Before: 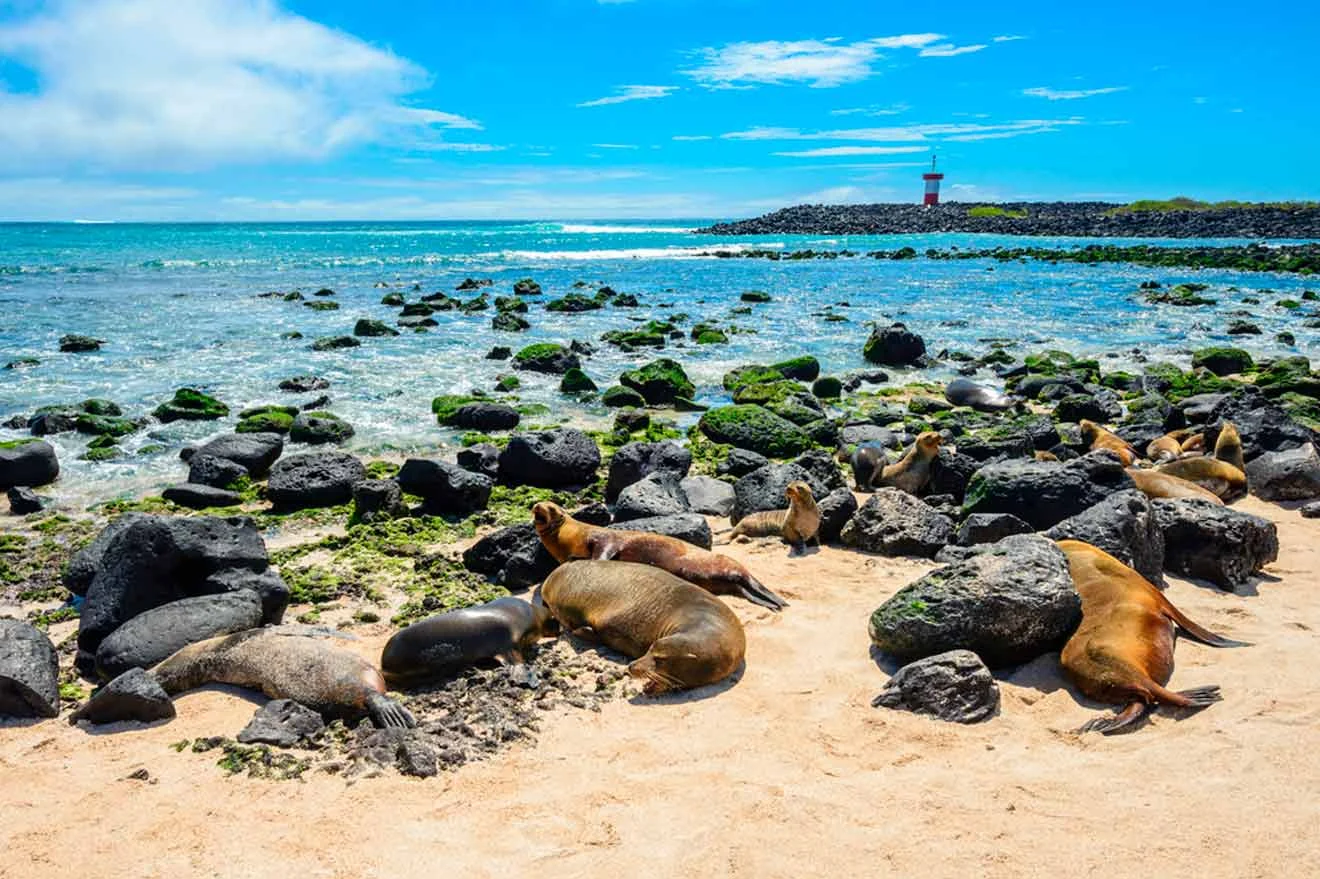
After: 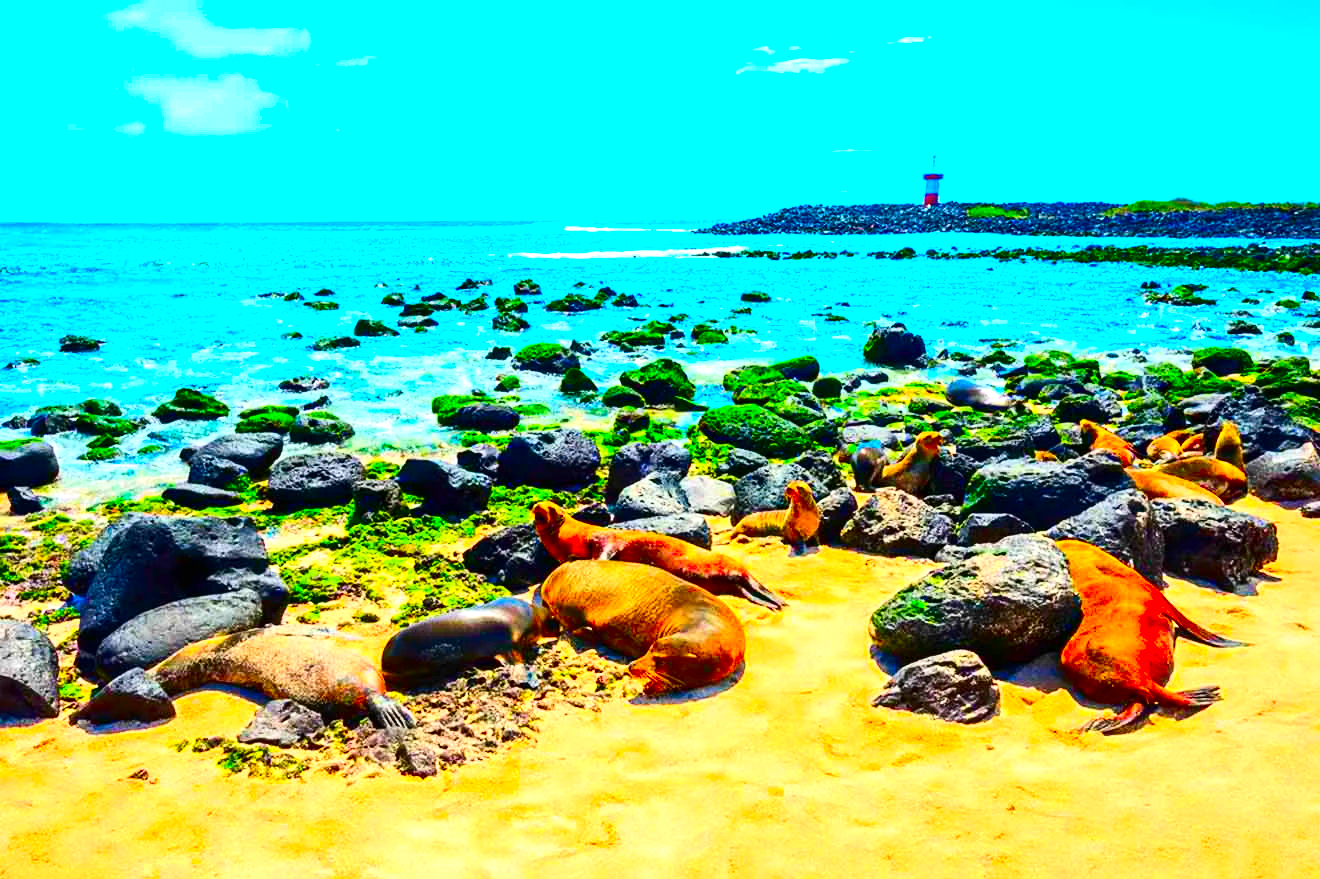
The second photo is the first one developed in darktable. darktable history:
exposure: exposure 0.6 EV, compensate highlight preservation false
tone equalizer: -8 EV 0.09 EV, edges refinement/feathering 500, mask exposure compensation -1.57 EV, preserve details no
color correction: highlights b* -0.004, saturation 1.78
contrast brightness saturation: contrast 0.264, brightness 0.014, saturation 0.869
